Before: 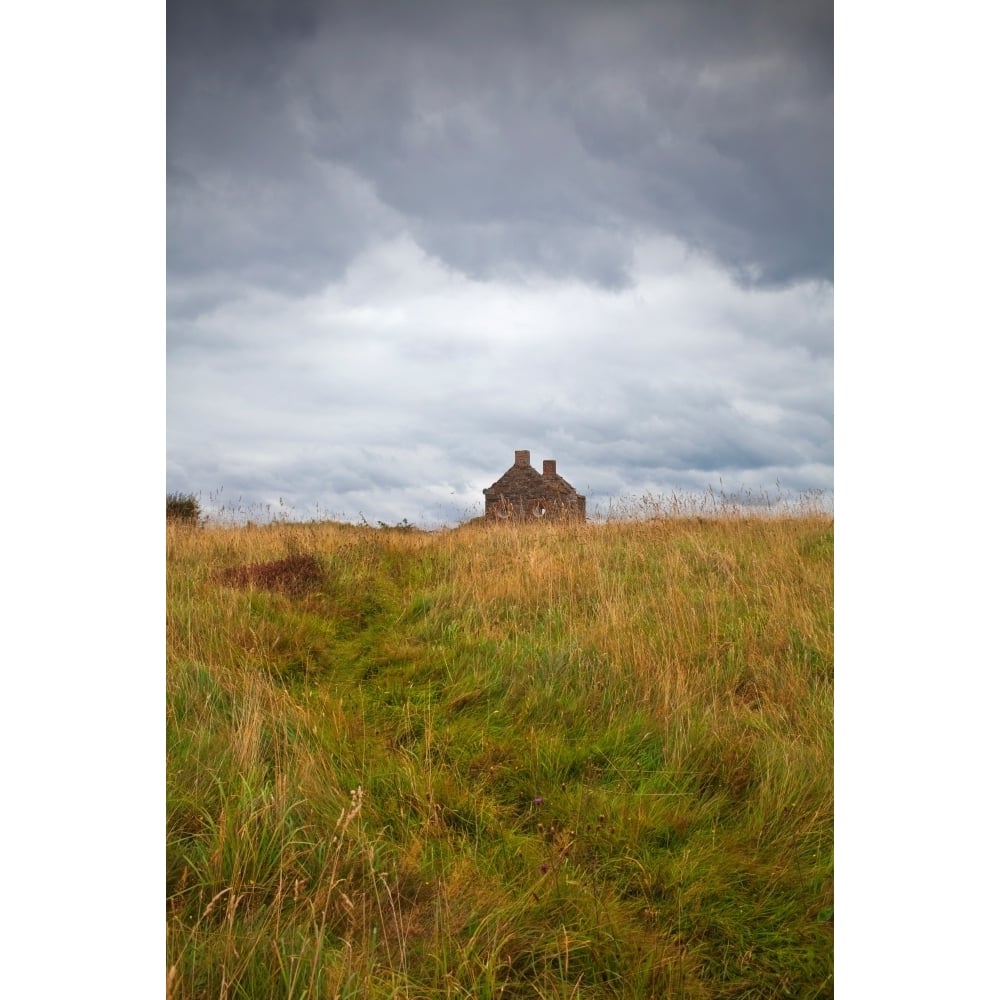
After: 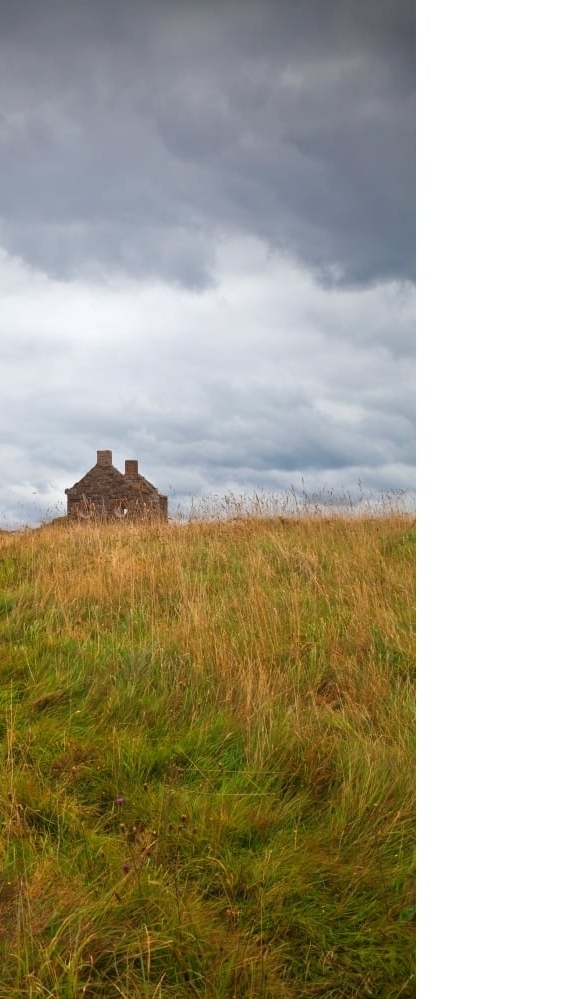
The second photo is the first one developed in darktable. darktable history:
crop: left 41.865%
